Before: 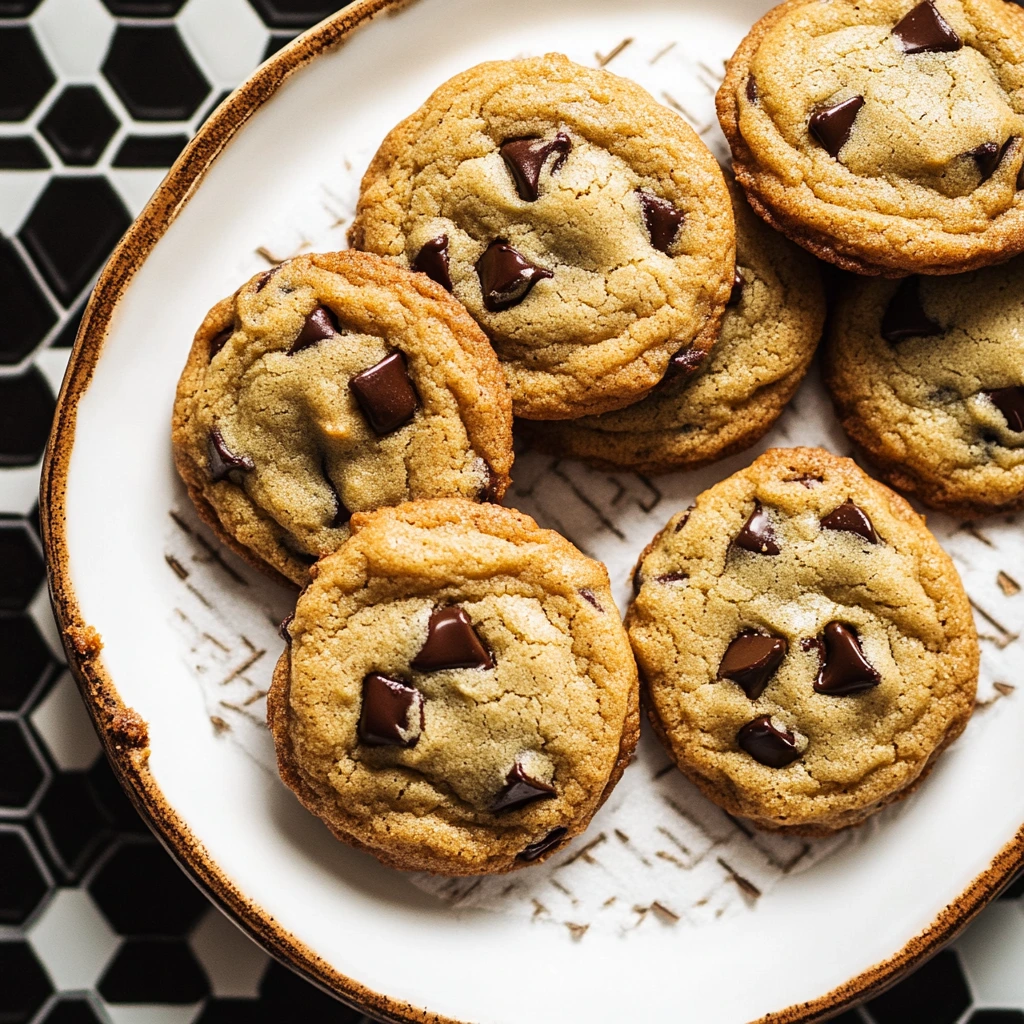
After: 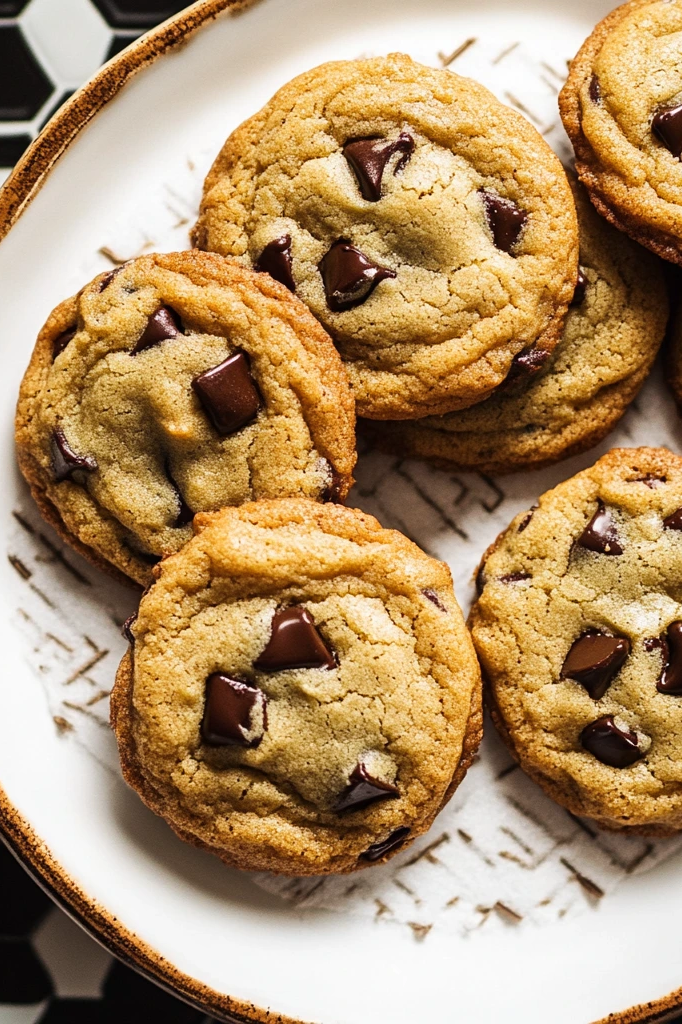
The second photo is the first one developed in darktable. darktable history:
color balance rgb: linear chroma grading › mid-tones 7.842%, perceptual saturation grading › global saturation 0.243%
crop and rotate: left 15.418%, right 17.948%
